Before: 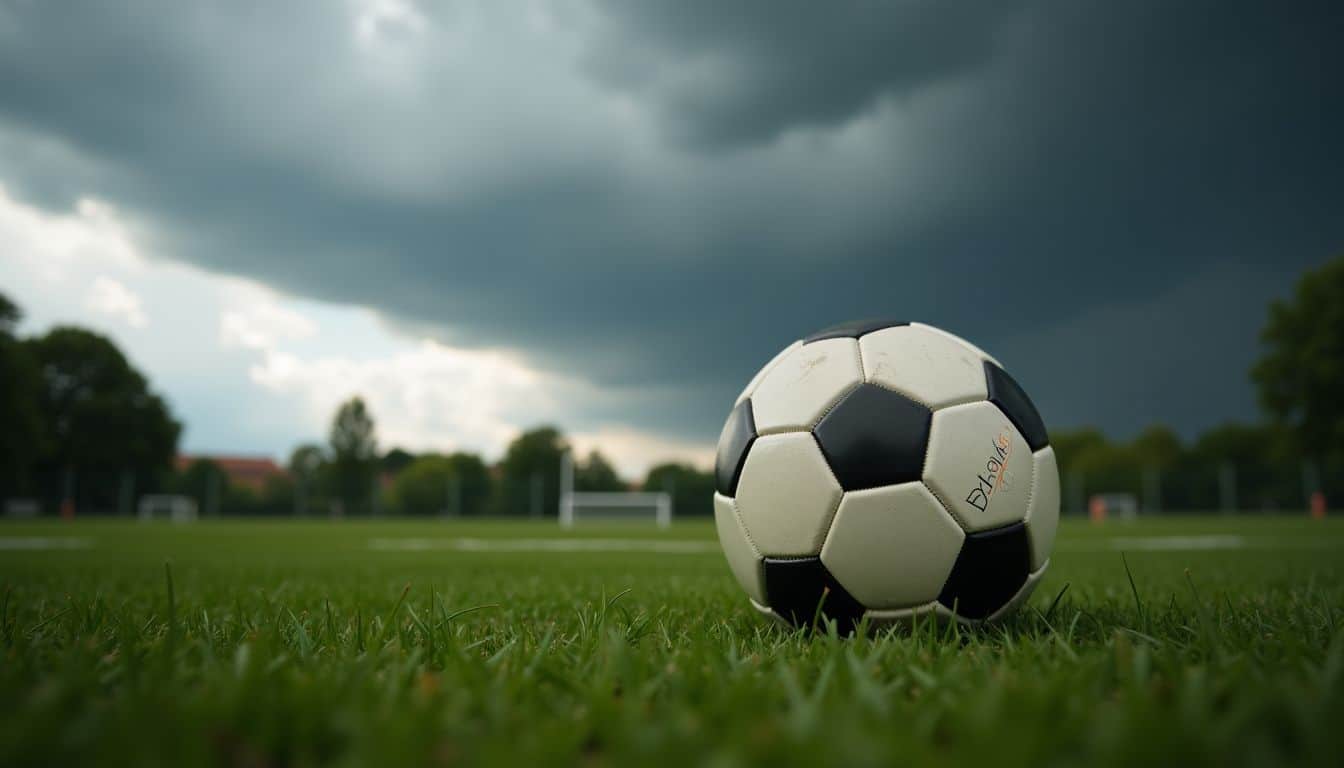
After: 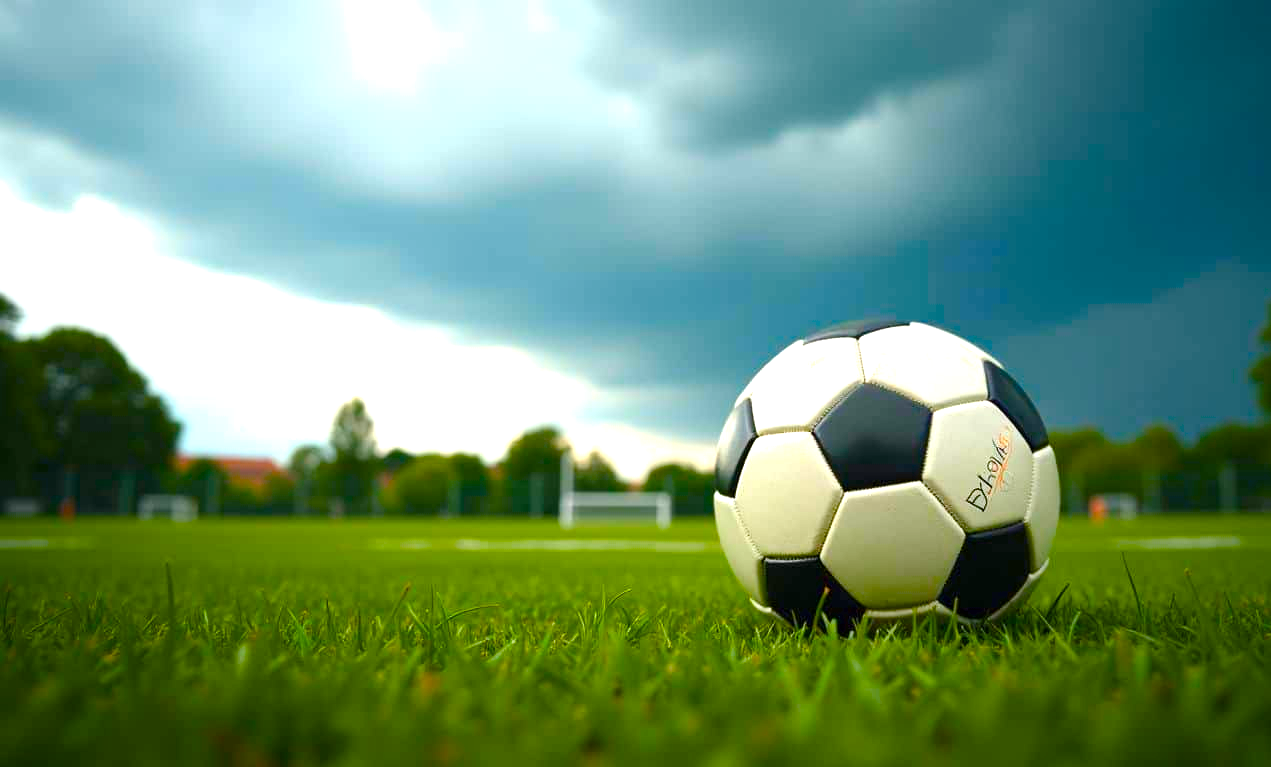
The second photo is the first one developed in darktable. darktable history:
color balance rgb: shadows lift › luminance -9.815%, linear chroma grading › global chroma 41.57%, perceptual saturation grading › global saturation 20%, perceptual saturation grading › highlights -25.54%, perceptual saturation grading › shadows 50.001%
exposure: black level correction 0, exposure 1.199 EV, compensate highlight preservation false
crop and rotate: left 0%, right 5.403%
